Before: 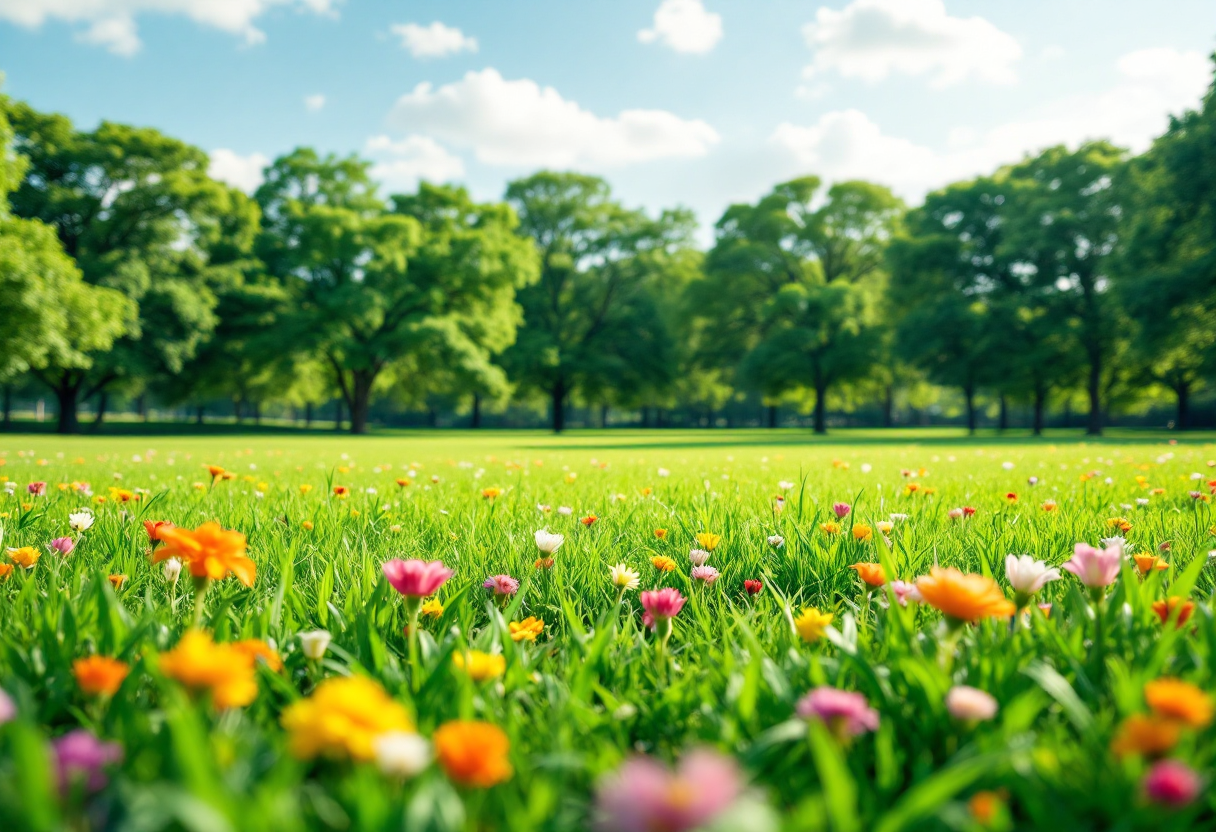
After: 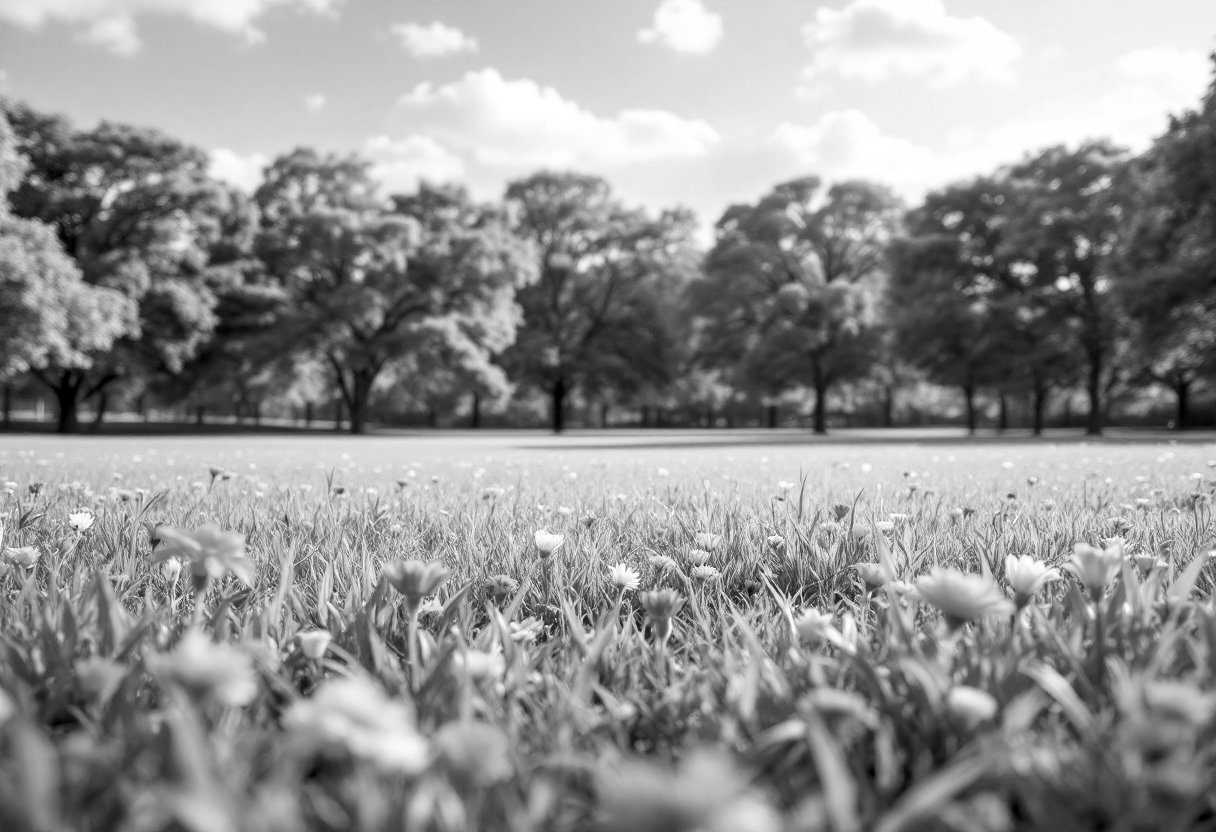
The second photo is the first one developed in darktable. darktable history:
monochrome: a -6.99, b 35.61, size 1.4
local contrast: highlights 100%, shadows 100%, detail 120%, midtone range 0.2
levels: levels [0.016, 0.5, 0.996]
